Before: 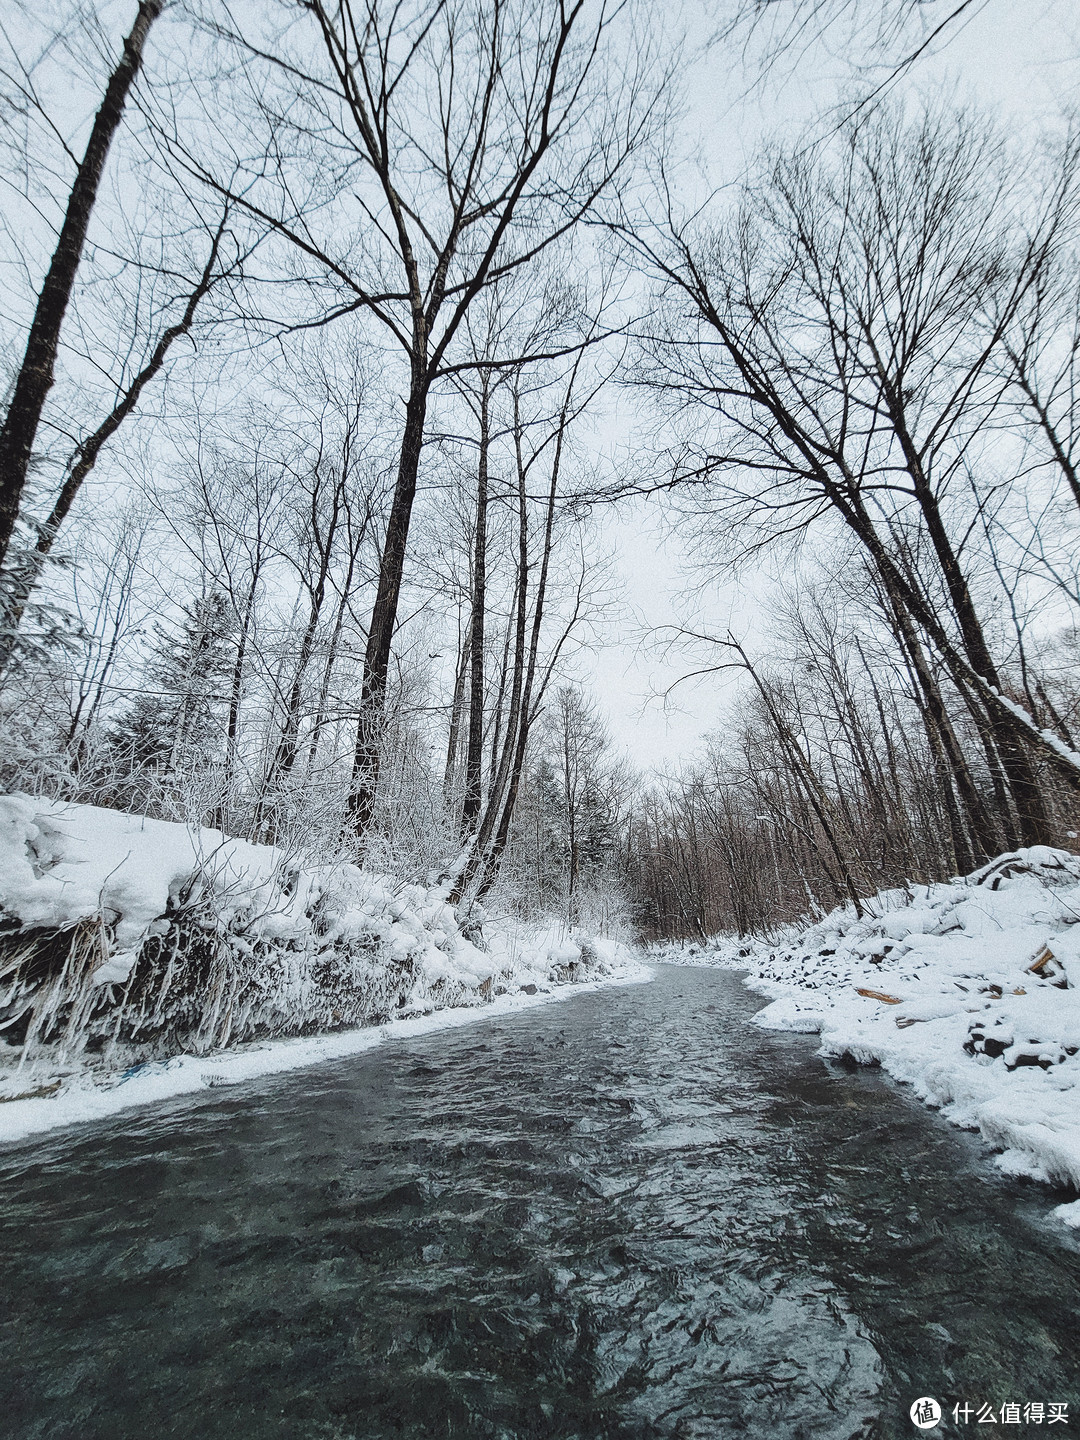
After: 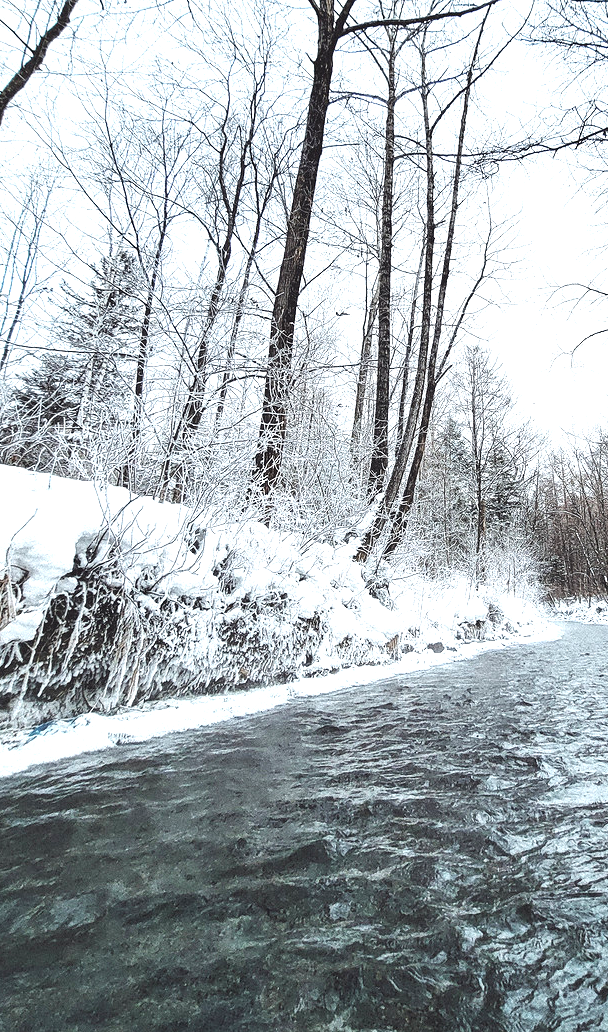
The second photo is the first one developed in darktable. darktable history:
crop: left 8.615%, top 23.775%, right 35.028%, bottom 4.513%
exposure: exposure 1 EV, compensate exposure bias true, compensate highlight preservation false
